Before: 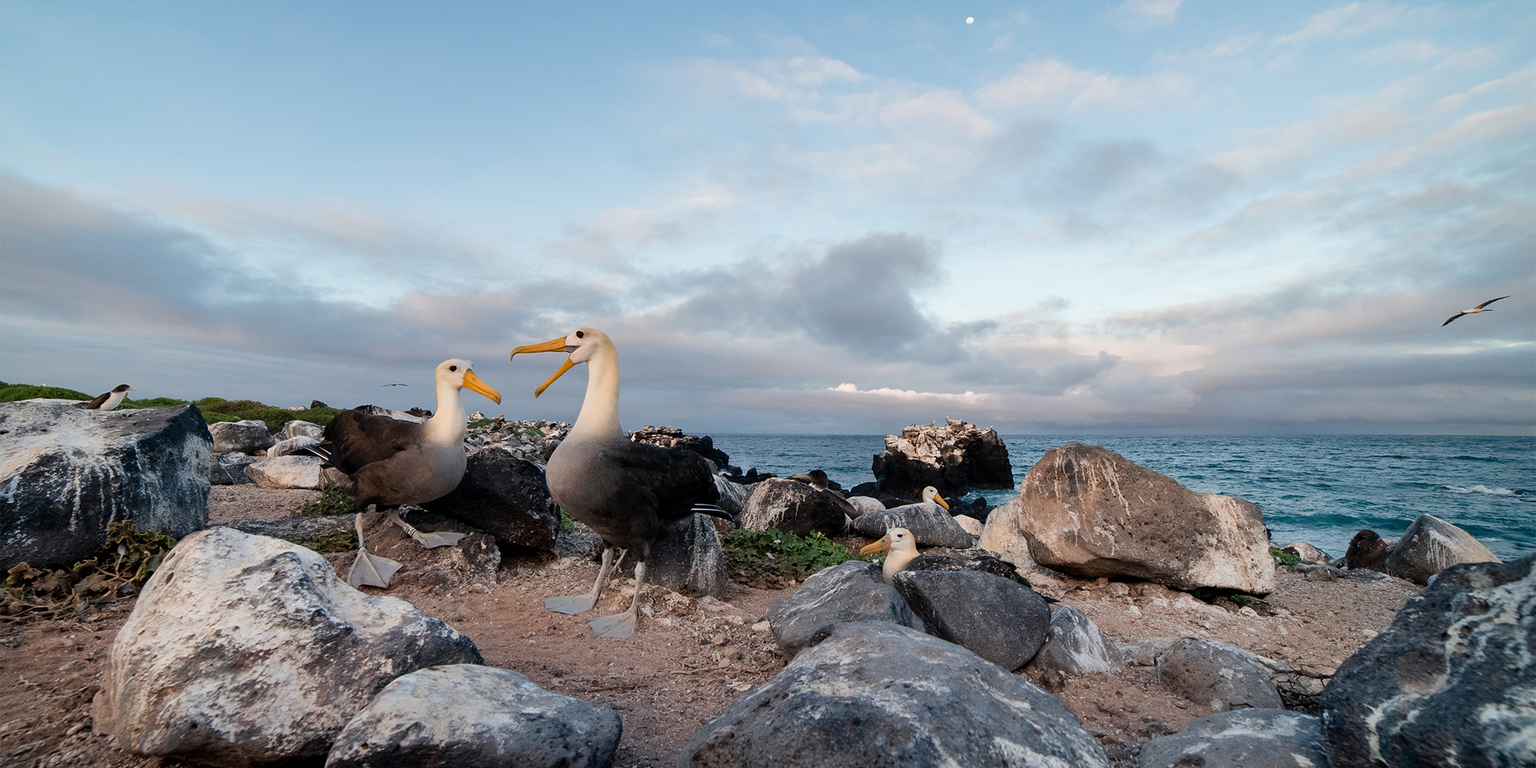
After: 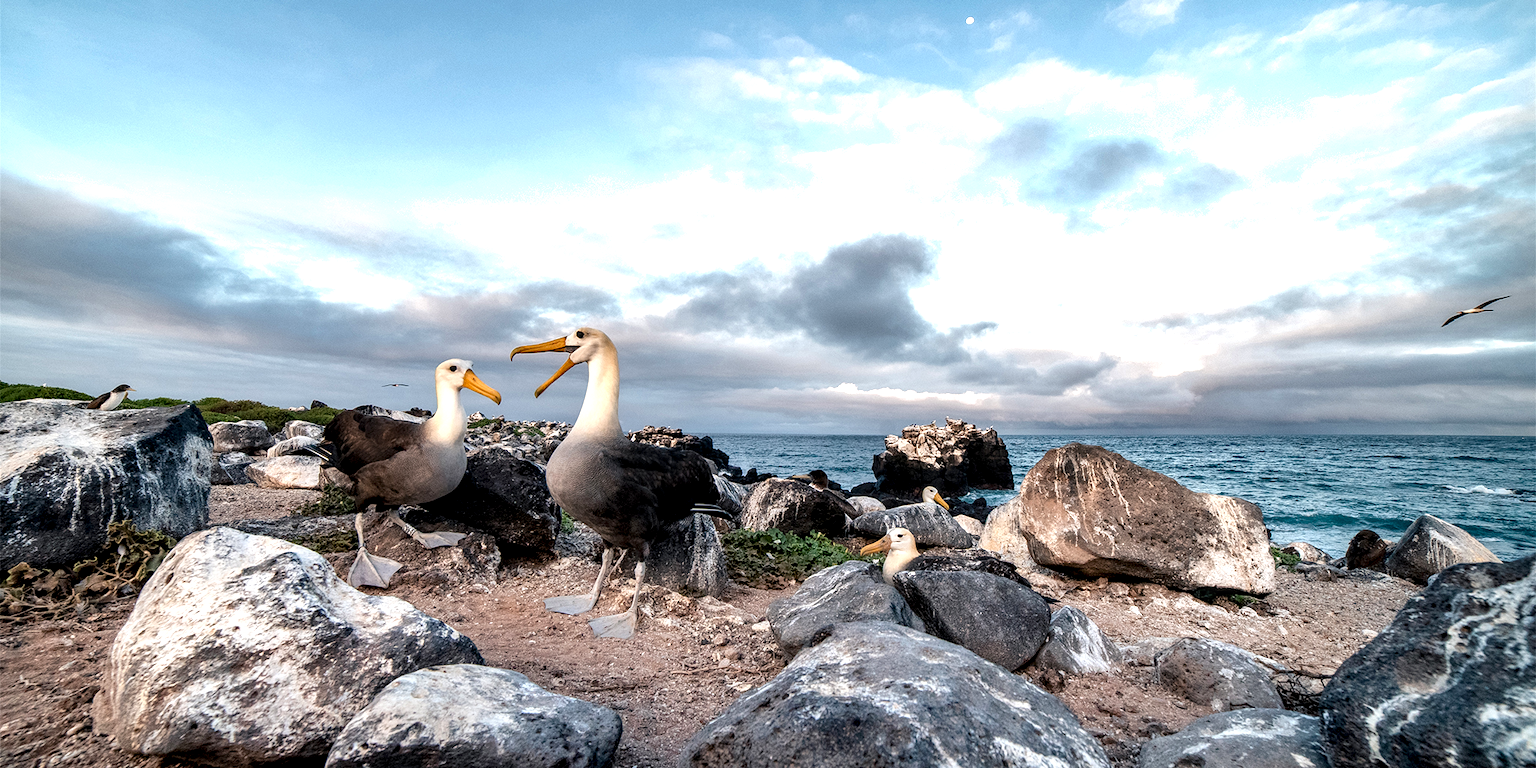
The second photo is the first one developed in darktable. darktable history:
shadows and highlights: soften with gaussian
local contrast: detail 150%
contrast brightness saturation: saturation -0.05
exposure: exposure 0.7 EV, compensate highlight preservation false
